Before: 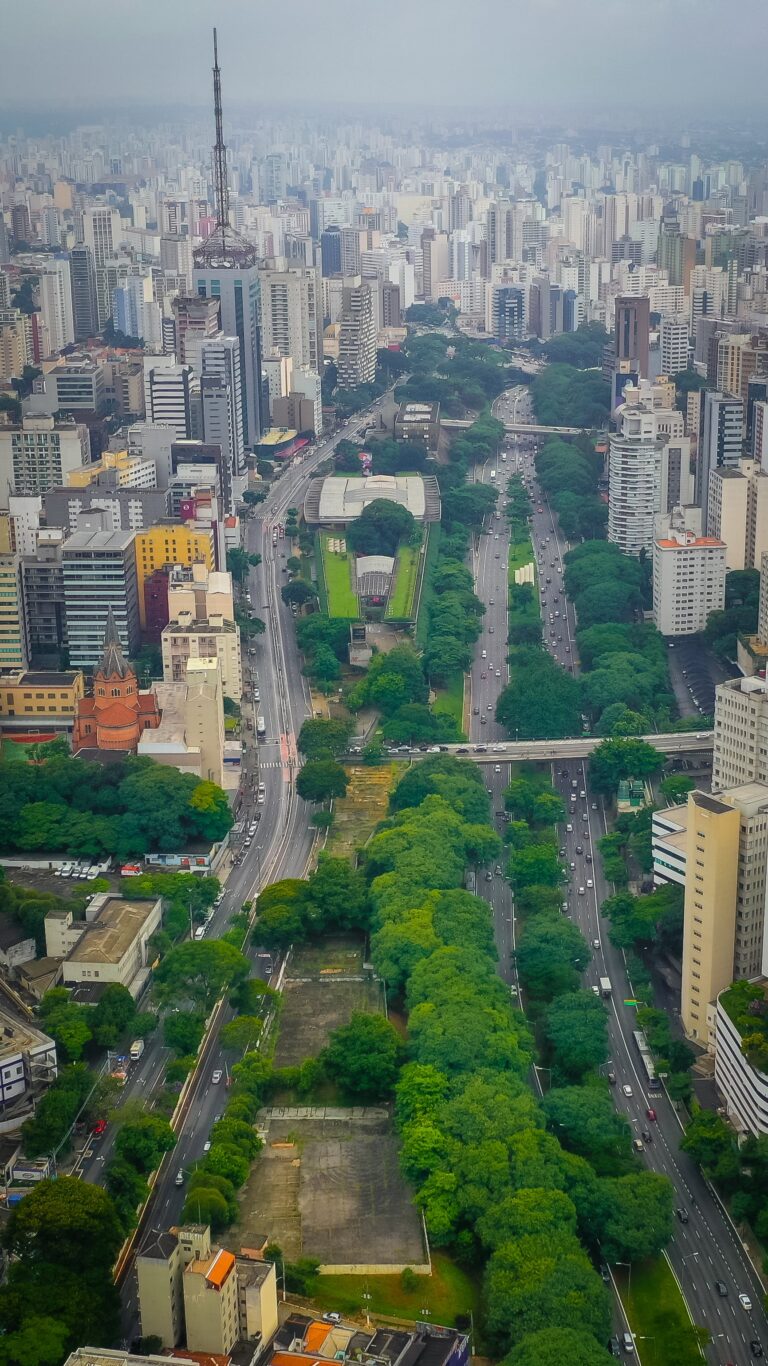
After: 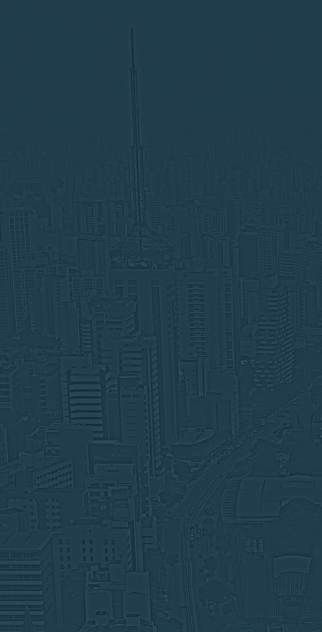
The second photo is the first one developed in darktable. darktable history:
colorize: hue 194.4°, saturation 29%, source mix 61.75%, lightness 3.98%, version 1
crop and rotate: left 10.817%, top 0.062%, right 47.194%, bottom 53.626%
highpass: sharpness 9.84%, contrast boost 9.94%
